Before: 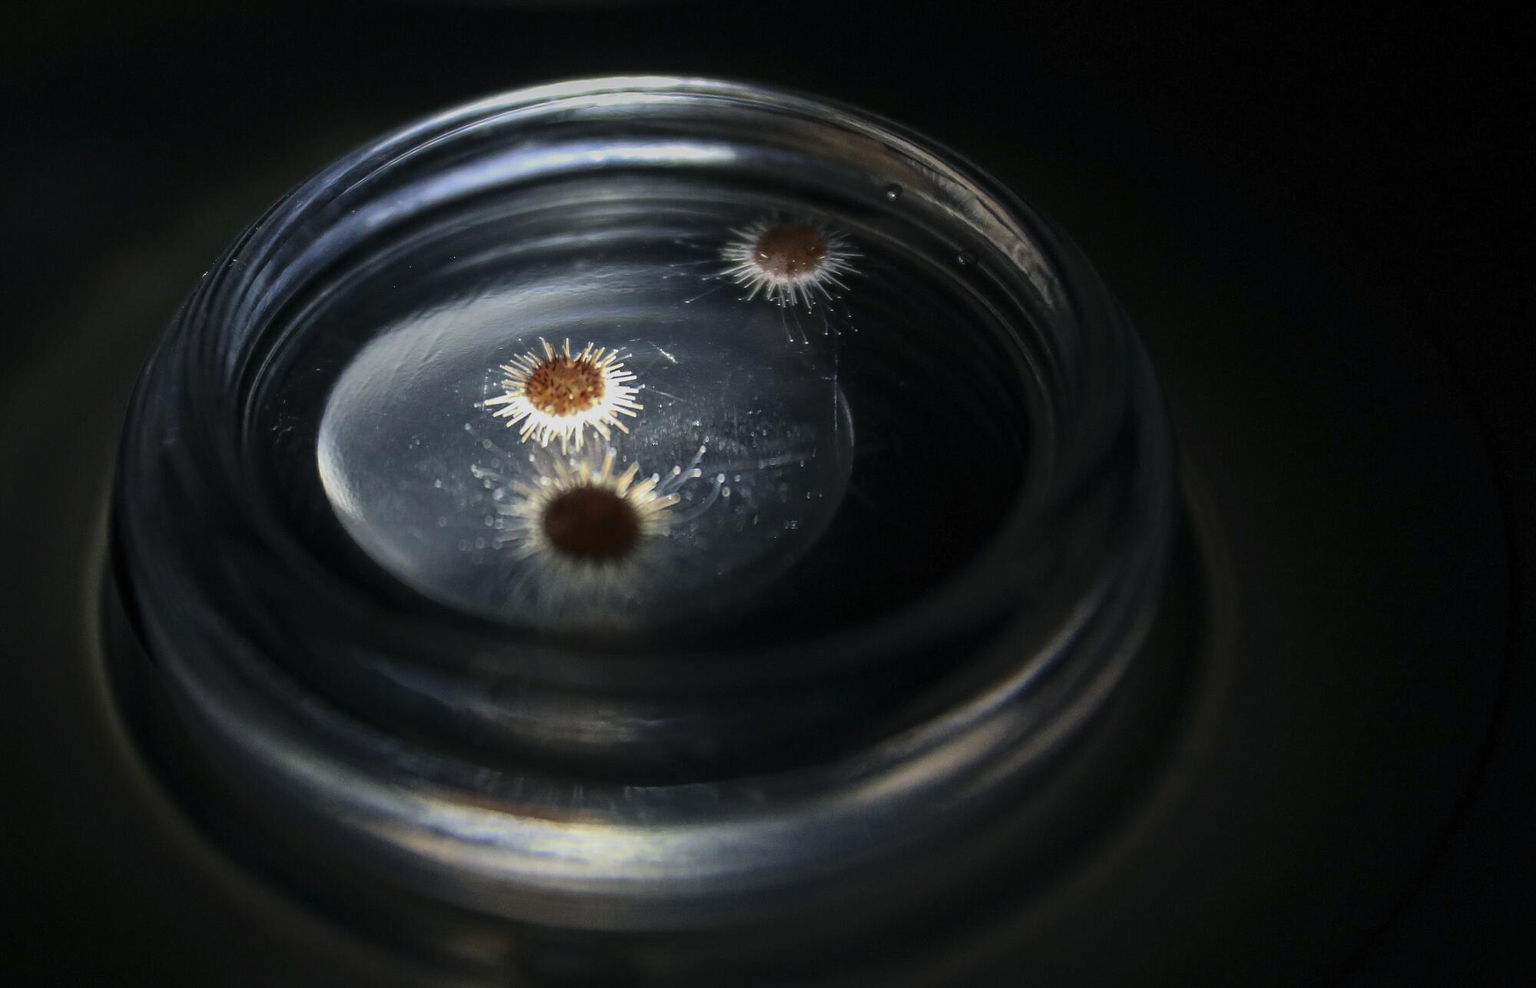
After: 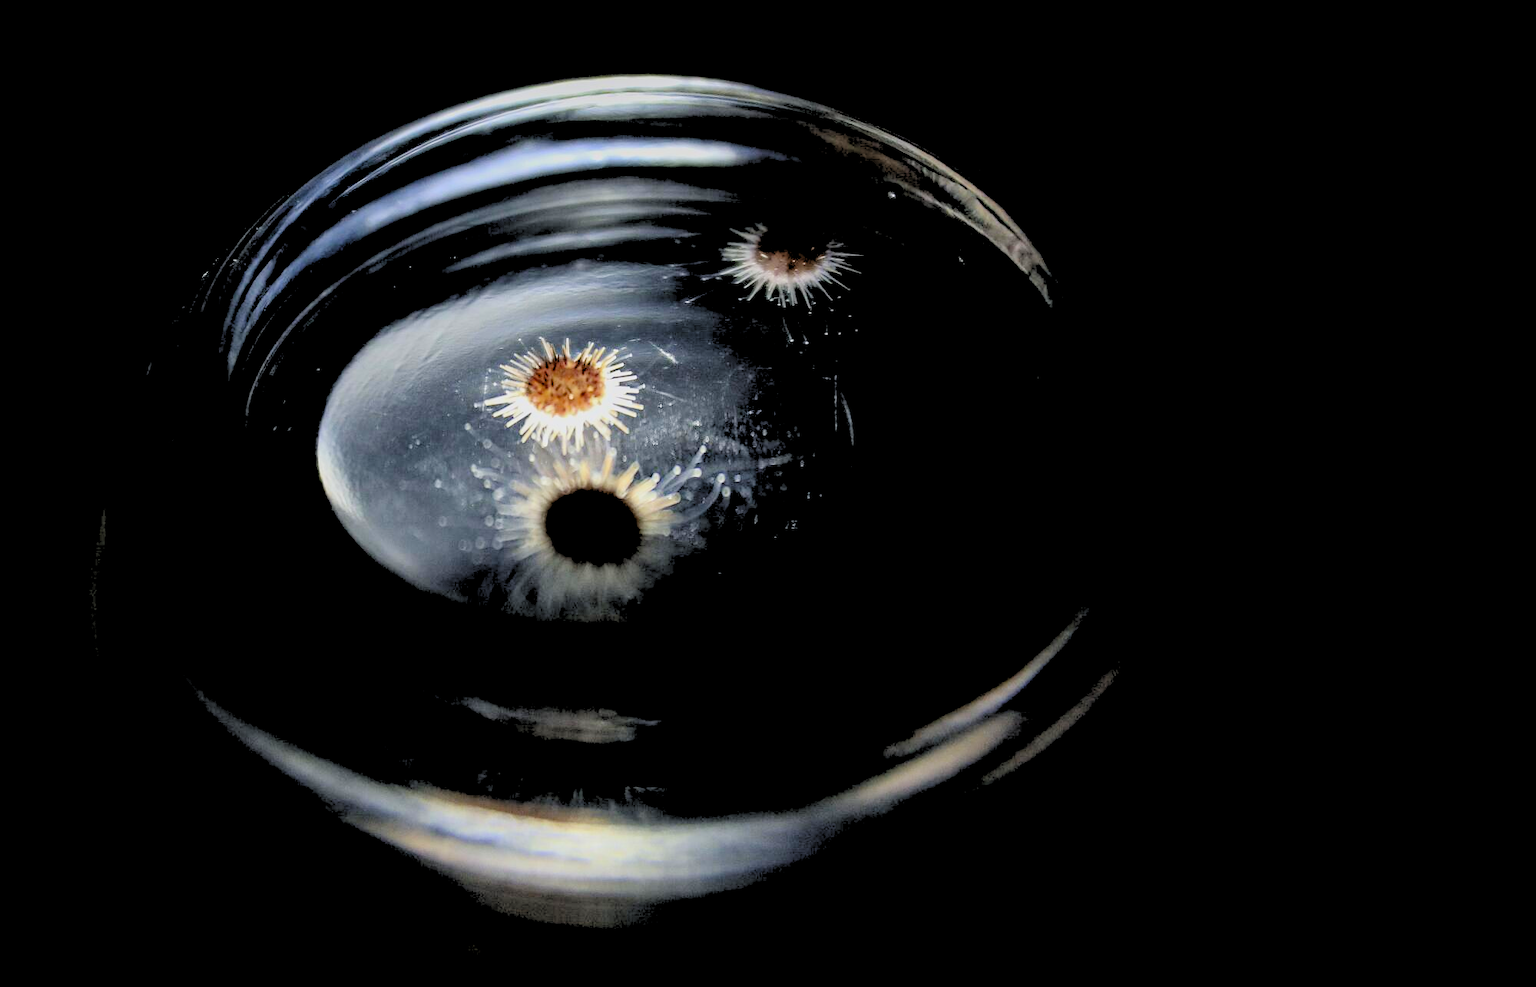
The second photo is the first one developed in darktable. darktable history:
local contrast: mode bilateral grid, contrast 20, coarseness 51, detail 119%, midtone range 0.2
exposure: black level correction 0.007, exposure 0.091 EV, compensate highlight preservation false
filmic rgb: black relative exposure -7.75 EV, white relative exposure 4.44 EV, target black luminance 0%, hardness 3.76, latitude 50.66%, contrast 1.062, highlights saturation mix 9.58%, shadows ↔ highlights balance -0.243%
levels: black 0.041%, gray 50.86%, white 99.94%, levels [0.093, 0.434, 0.988]
